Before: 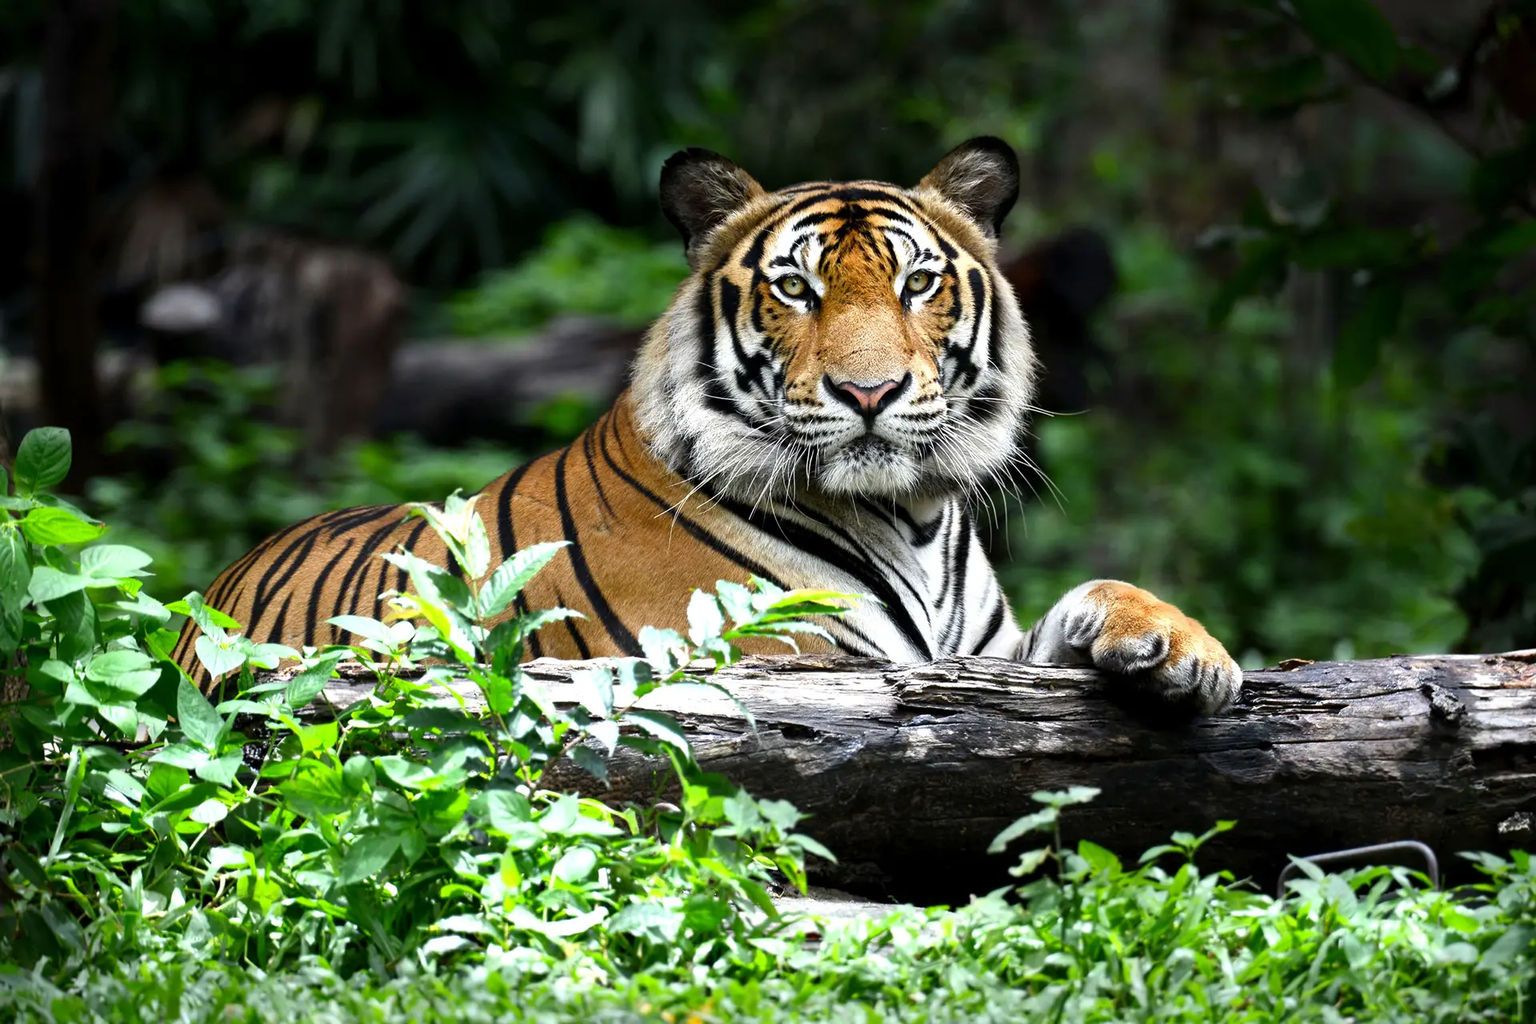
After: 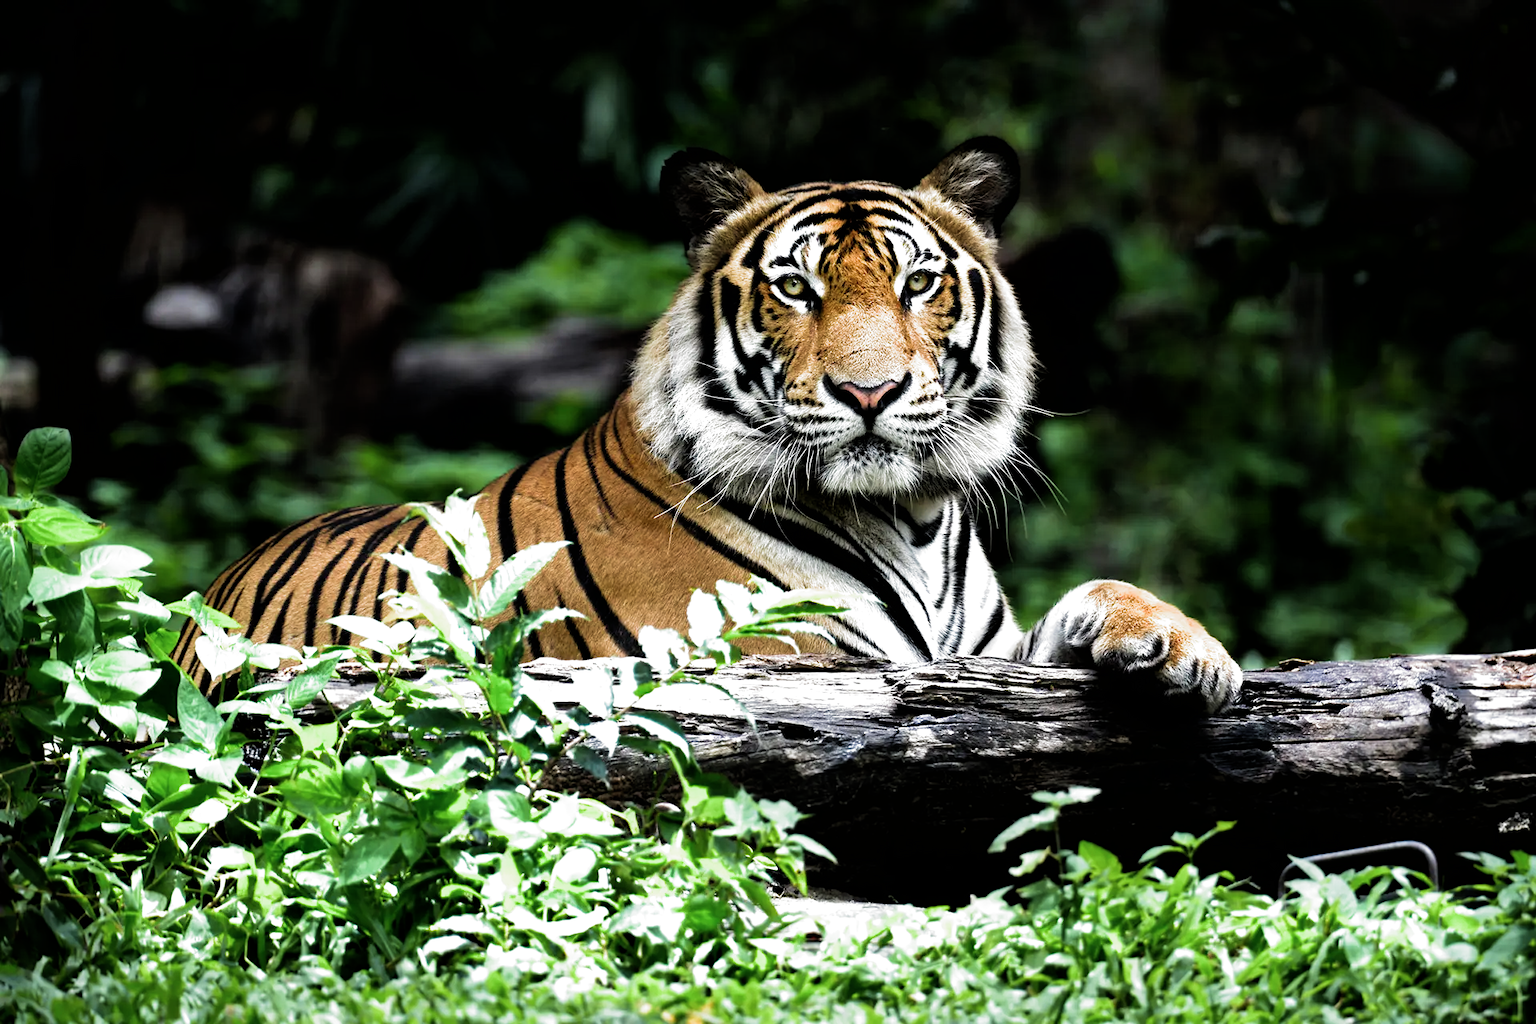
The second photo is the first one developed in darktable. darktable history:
filmic rgb: black relative exposure -8.2 EV, white relative exposure 2.2 EV, threshold 3 EV, hardness 7.11, latitude 75%, contrast 1.325, highlights saturation mix -2%, shadows ↔ highlights balance 30%, preserve chrominance RGB euclidean norm, color science v5 (2021), contrast in shadows safe, contrast in highlights safe, enable highlight reconstruction true
velvia: on, module defaults
